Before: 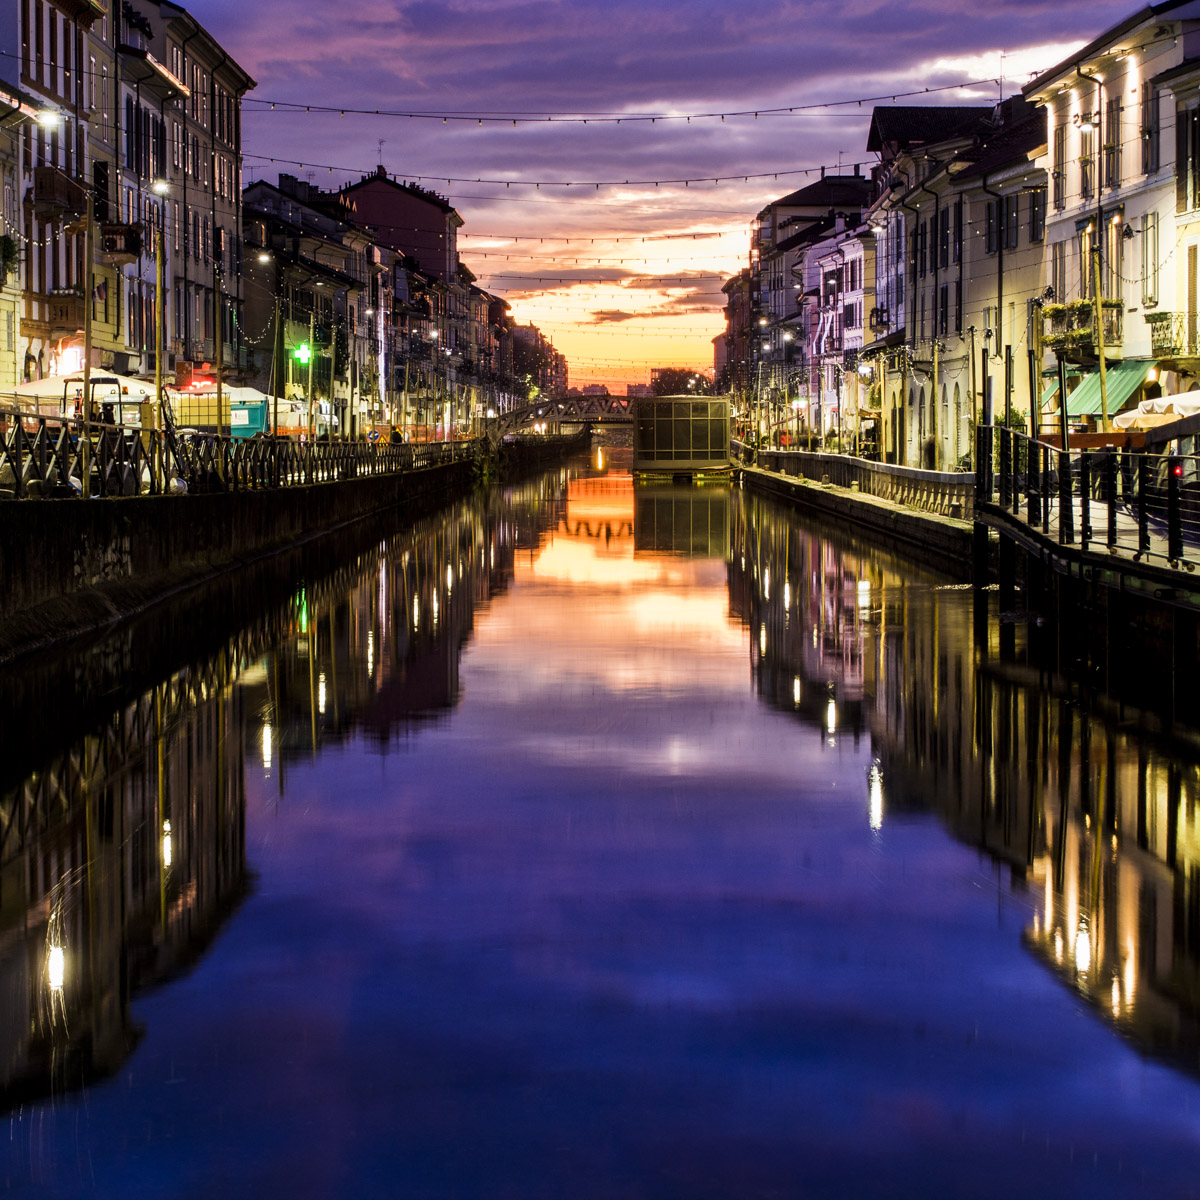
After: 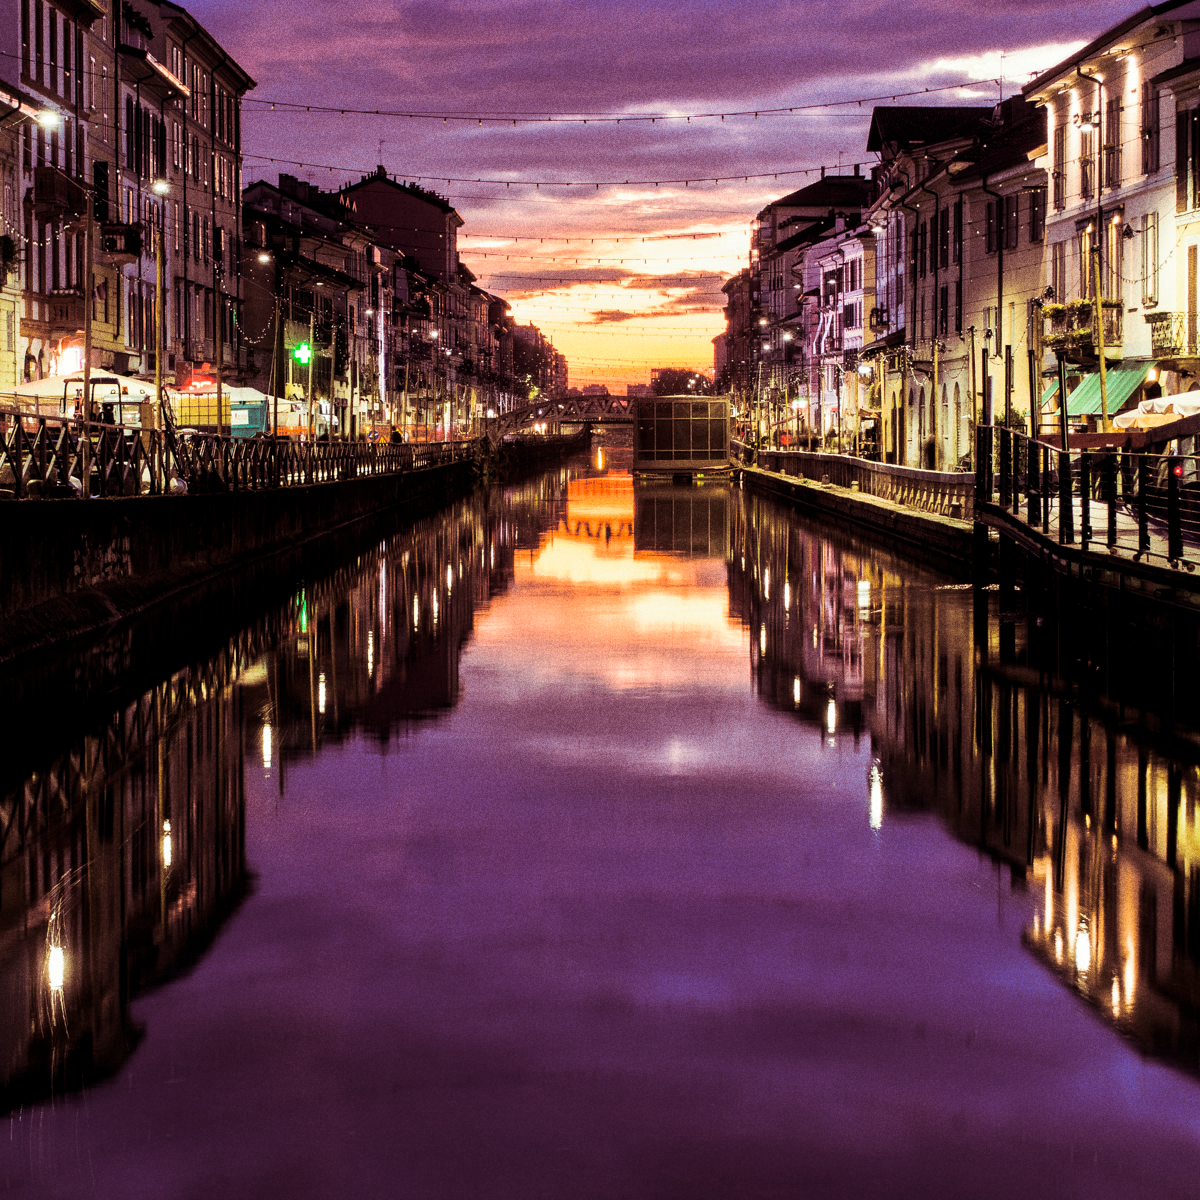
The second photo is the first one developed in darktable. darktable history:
grain: coarseness 11.82 ISO, strength 36.67%, mid-tones bias 74.17%
split-toning: on, module defaults
